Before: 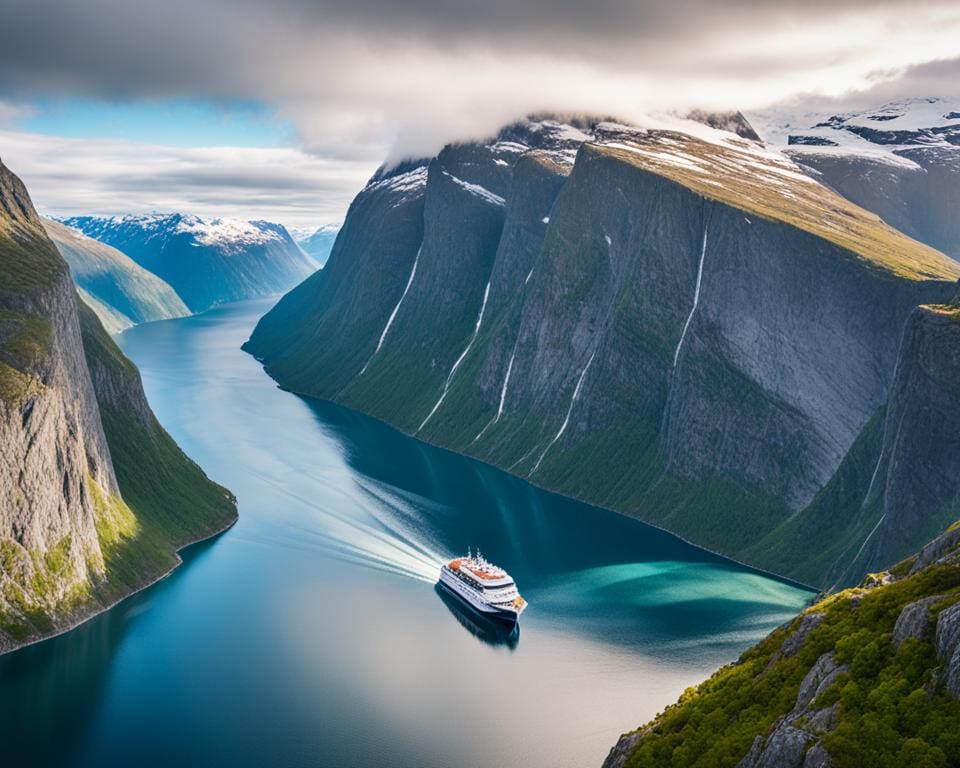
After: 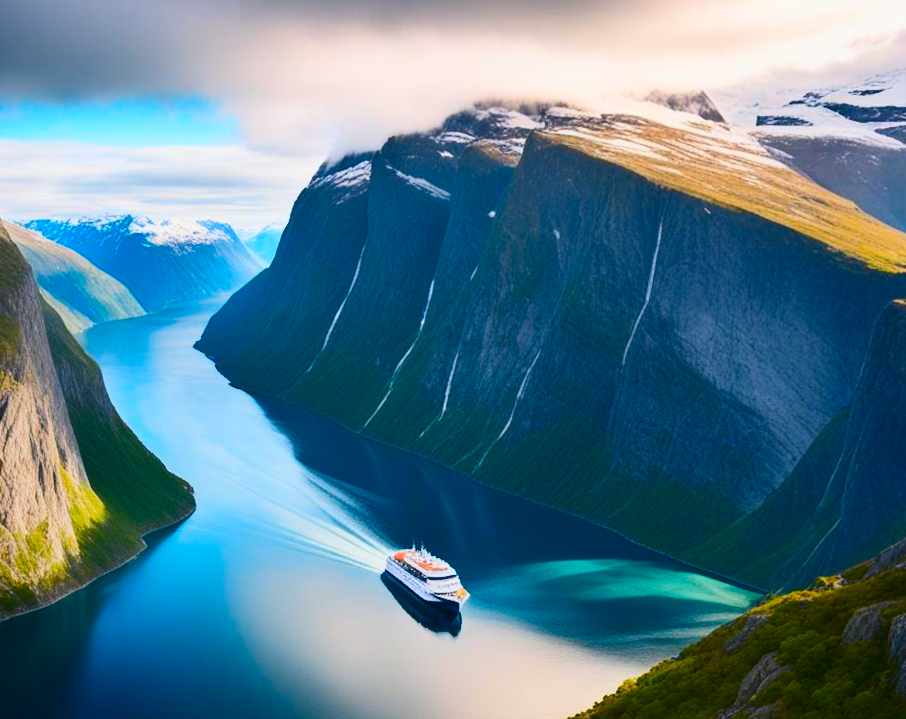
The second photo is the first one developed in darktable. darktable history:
rotate and perspective: rotation 0.062°, lens shift (vertical) 0.115, lens shift (horizontal) -0.133, crop left 0.047, crop right 0.94, crop top 0.061, crop bottom 0.94
contrast equalizer: octaves 7, y [[0.6 ×6], [0.55 ×6], [0 ×6], [0 ×6], [0 ×6]], mix -1
contrast brightness saturation: contrast 0.26, brightness 0.02, saturation 0.87
